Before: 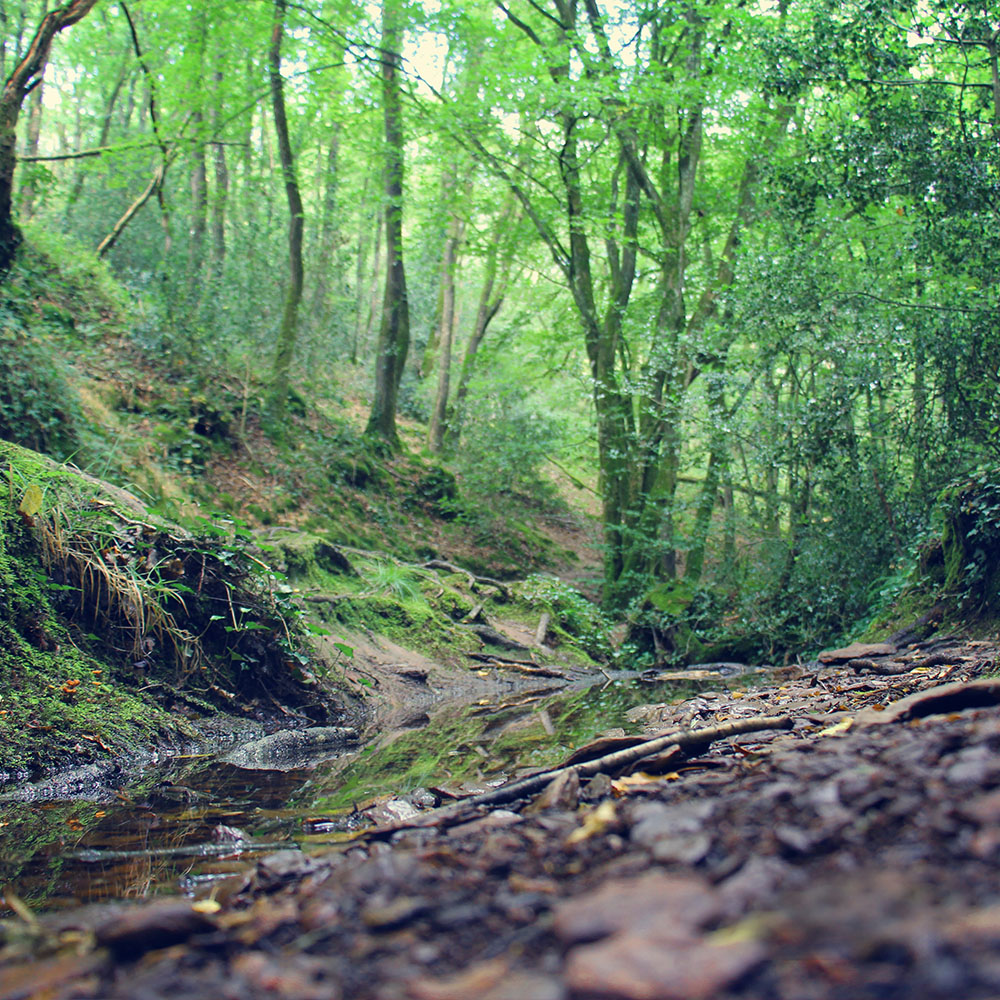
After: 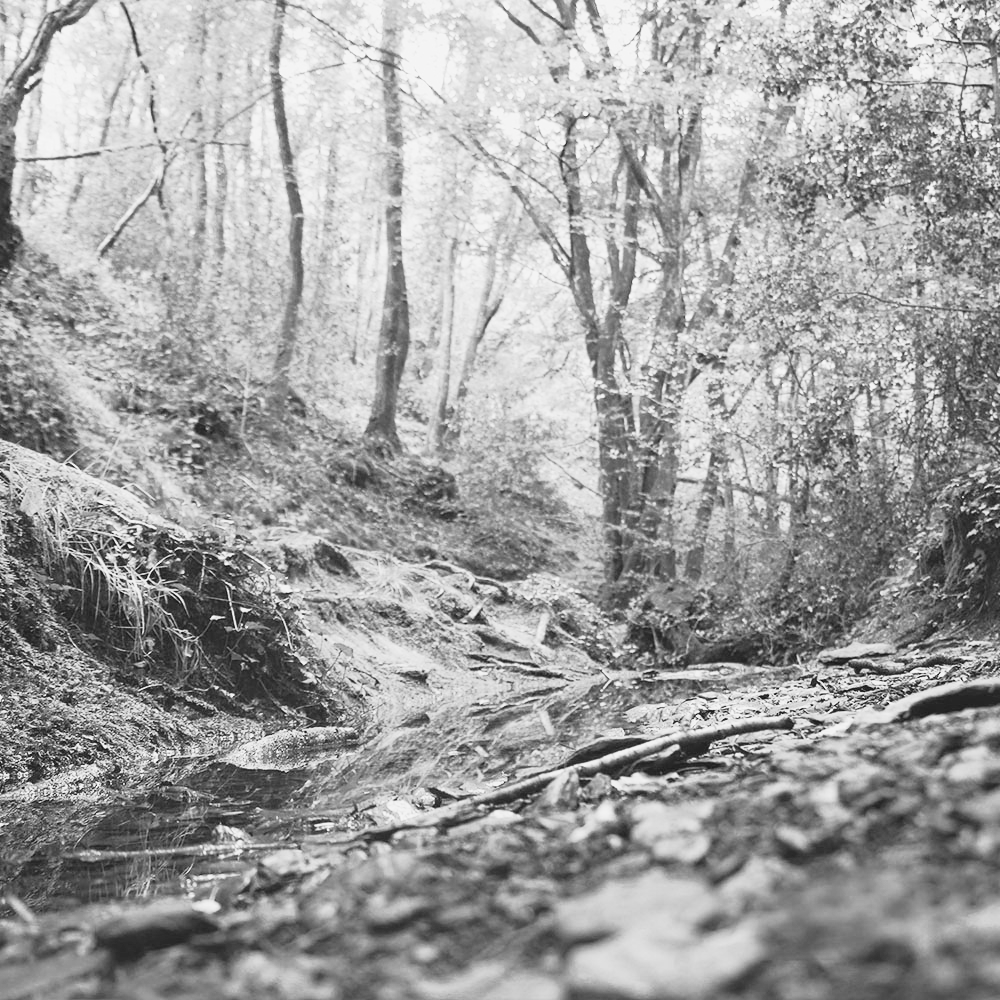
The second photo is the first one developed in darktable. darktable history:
tone curve: curves: ch0 [(0, 0.052) (0.207, 0.35) (0.392, 0.592) (0.54, 0.803) (0.725, 0.922) (0.99, 0.974)], color space Lab, independent channels, preserve colors none
color calibration "t3mujinpack channel mixer": output gray [0.18, 0.41, 0.41, 0], gray › normalize channels true, illuminant same as pipeline (D50), adaptation XYZ, x 0.346, y 0.359, gamut compression 0
